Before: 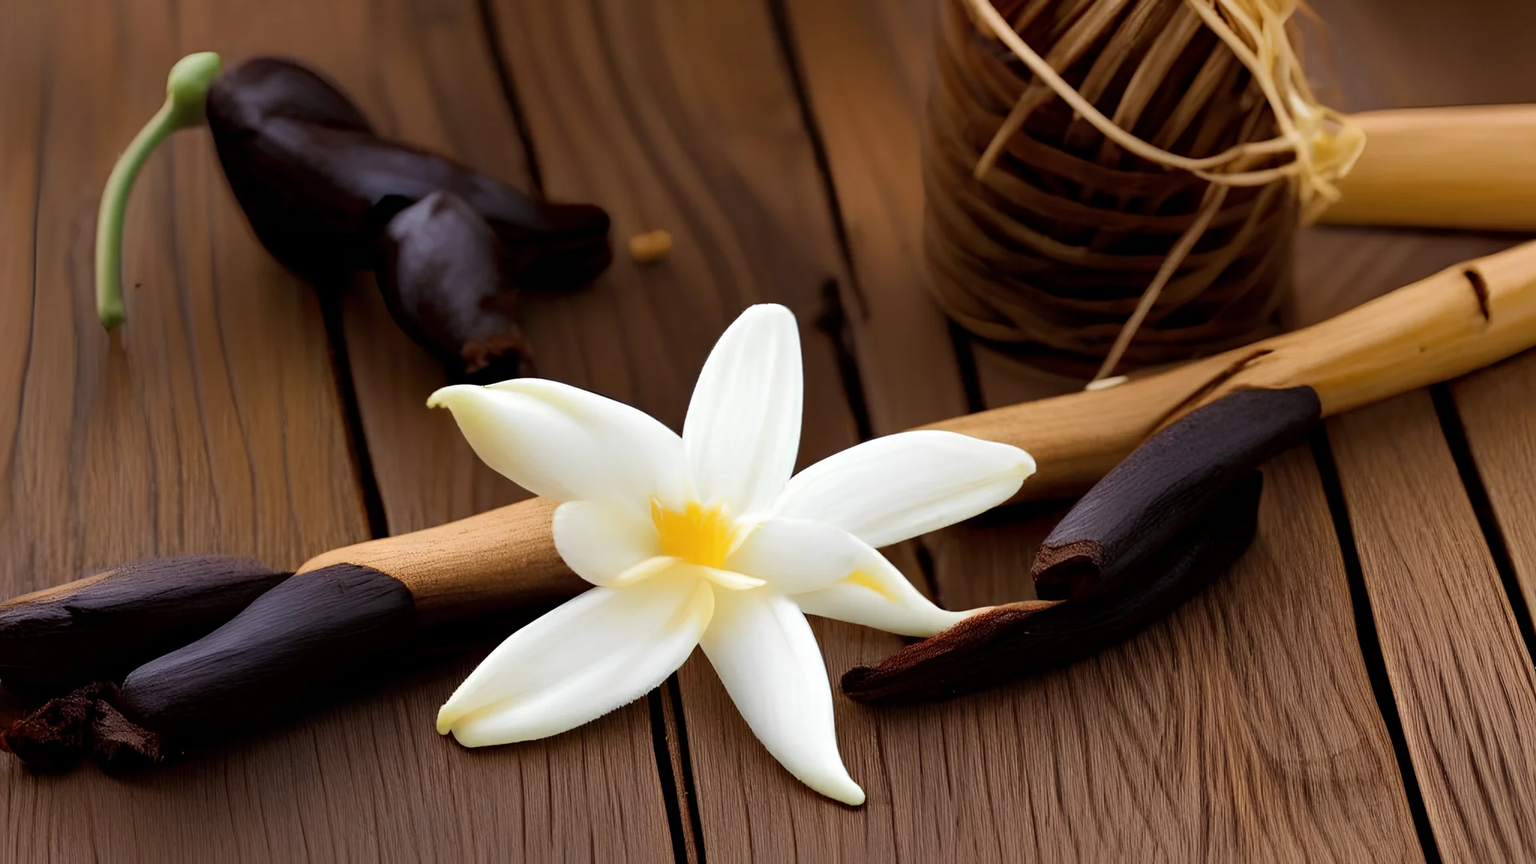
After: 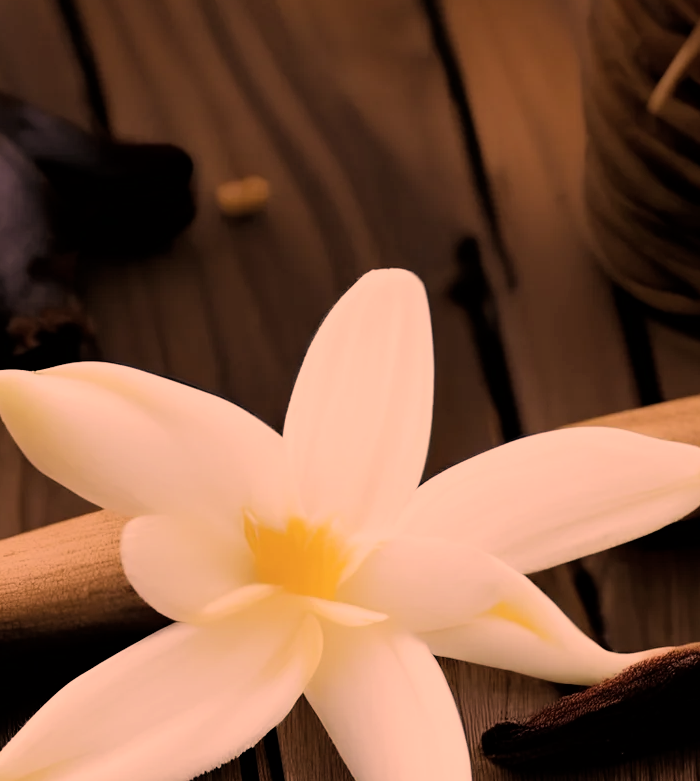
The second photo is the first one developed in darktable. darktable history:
filmic rgb: black relative exposure -8.02 EV, white relative exposure 4.02 EV, threshold 5.99 EV, hardness 4.16, iterations of high-quality reconstruction 0, enable highlight reconstruction true
color correction: highlights a* 39.45, highlights b* 39.94, saturation 0.692
crop and rotate: left 29.707%, top 10.363%, right 33.807%, bottom 17.277%
